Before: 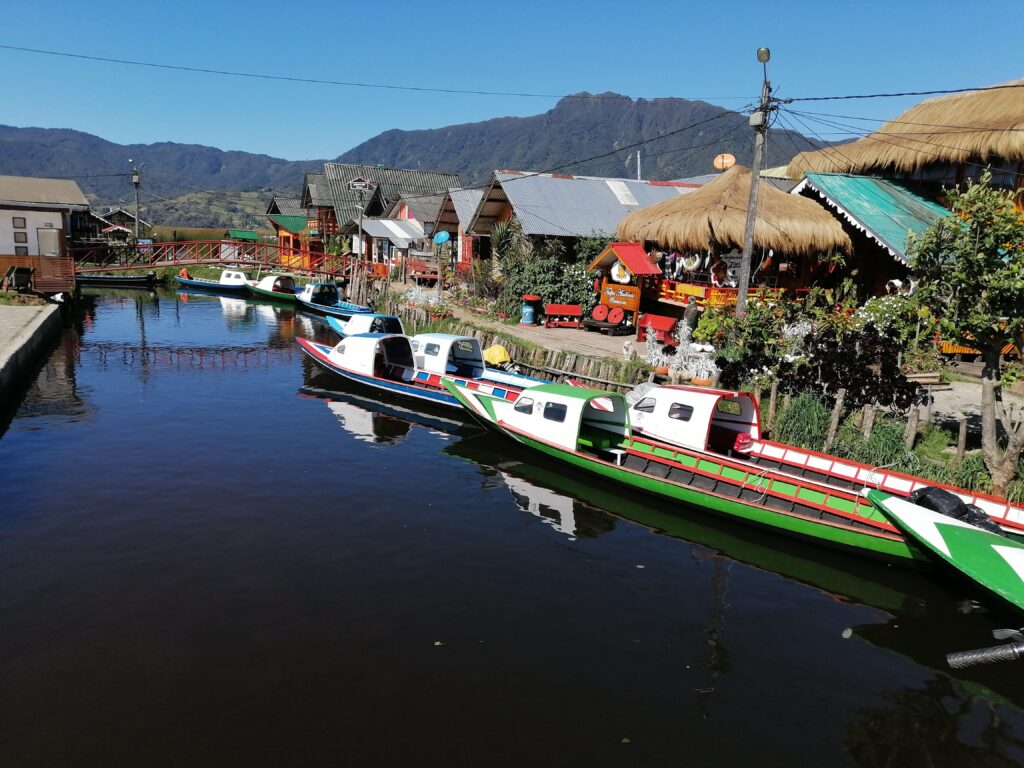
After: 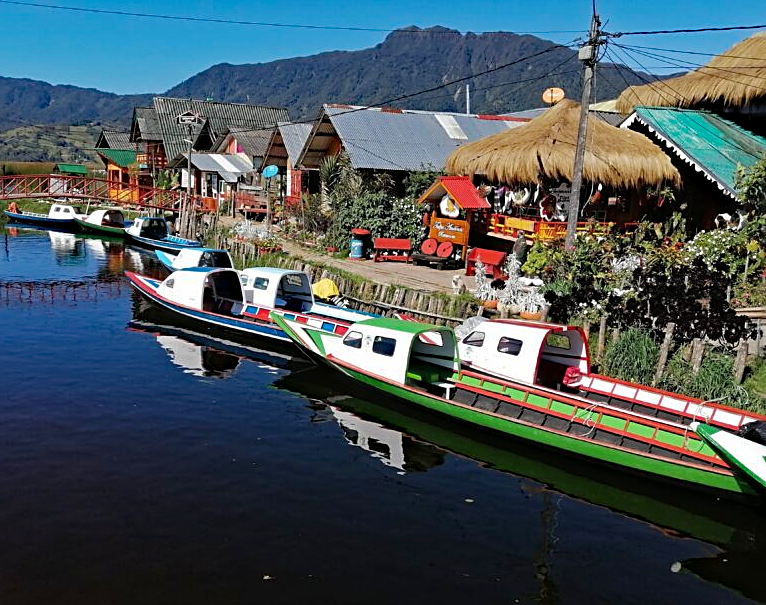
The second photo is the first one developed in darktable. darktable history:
haze removal: strength 0.5, distance 0.43, compatibility mode true, adaptive false
crop: left 16.768%, top 8.653%, right 8.362%, bottom 12.485%
sharpen: on, module defaults
